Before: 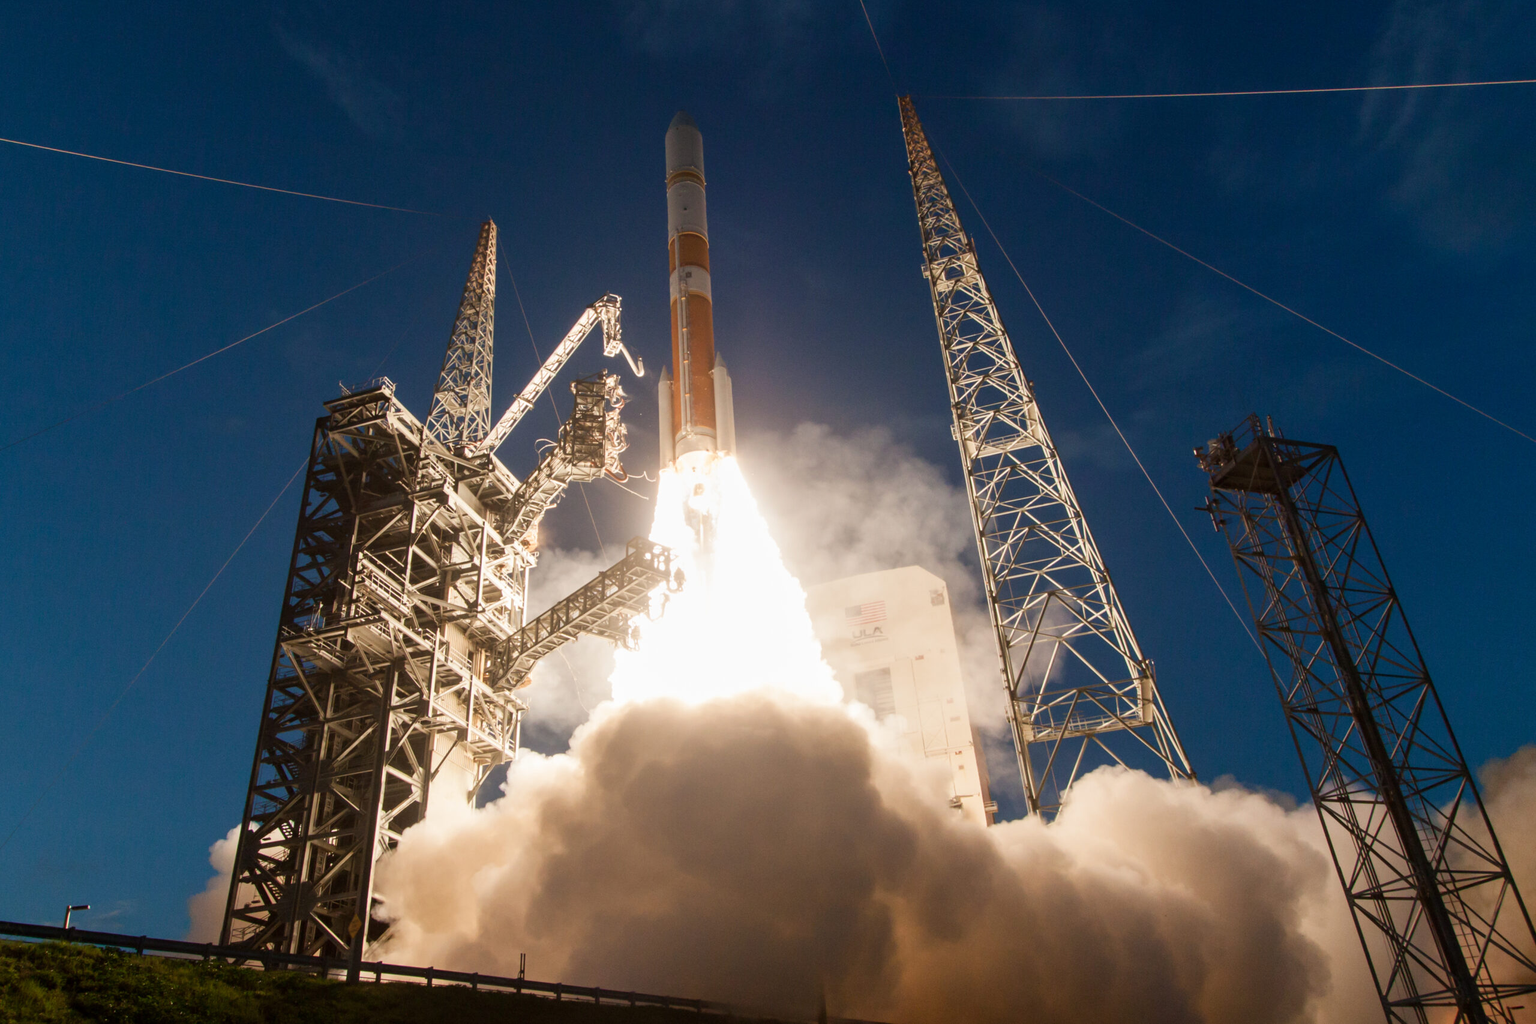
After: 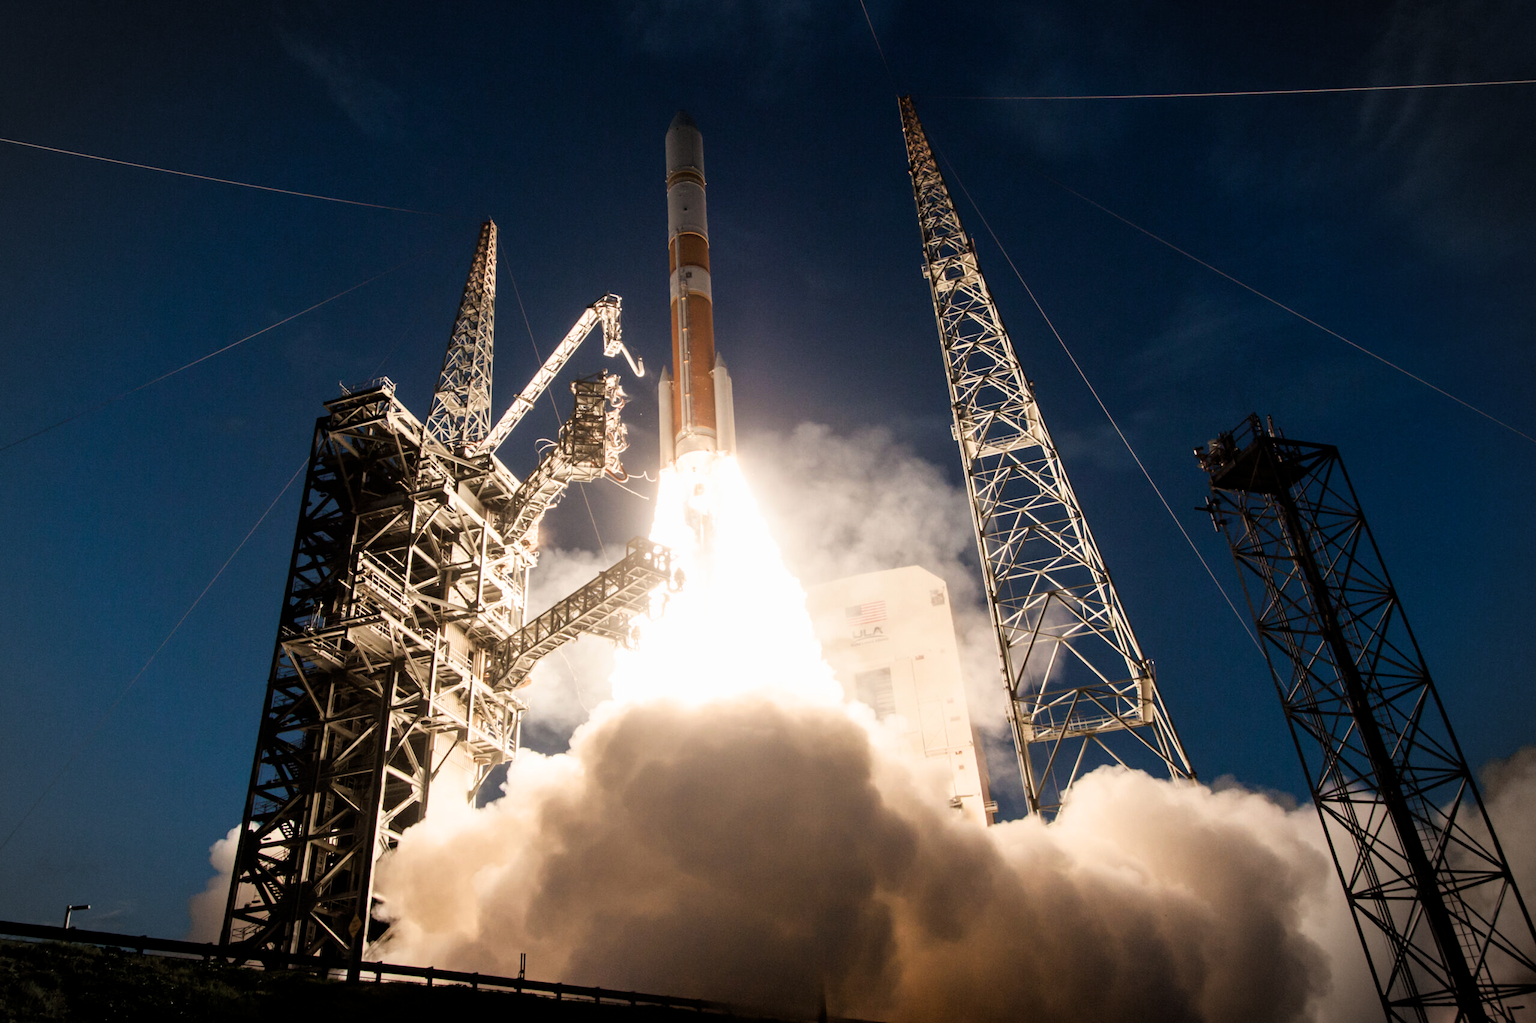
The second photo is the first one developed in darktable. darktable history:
filmic rgb: black relative exposure -8.68 EV, white relative exposure 2.7 EV, target black luminance 0%, hardness 6.25, latitude 76.79%, contrast 1.326, shadows ↔ highlights balance -0.356%
vignetting: fall-off start 90.06%, fall-off radius 39.3%, width/height ratio 1.22, shape 1.29
